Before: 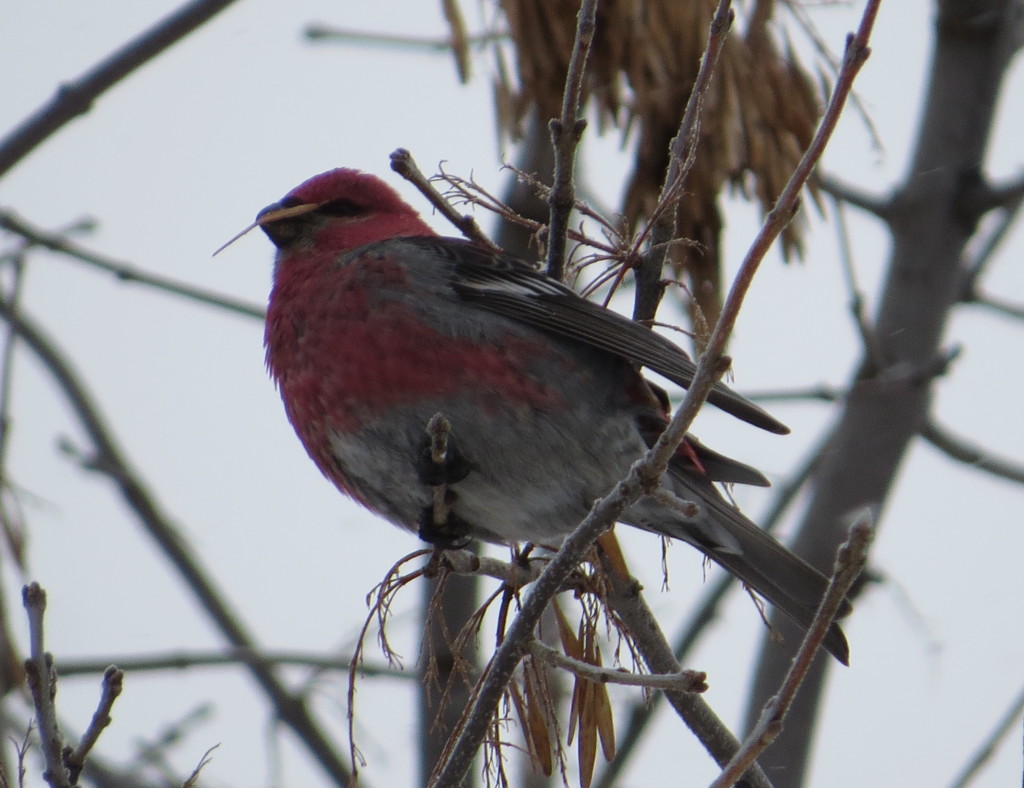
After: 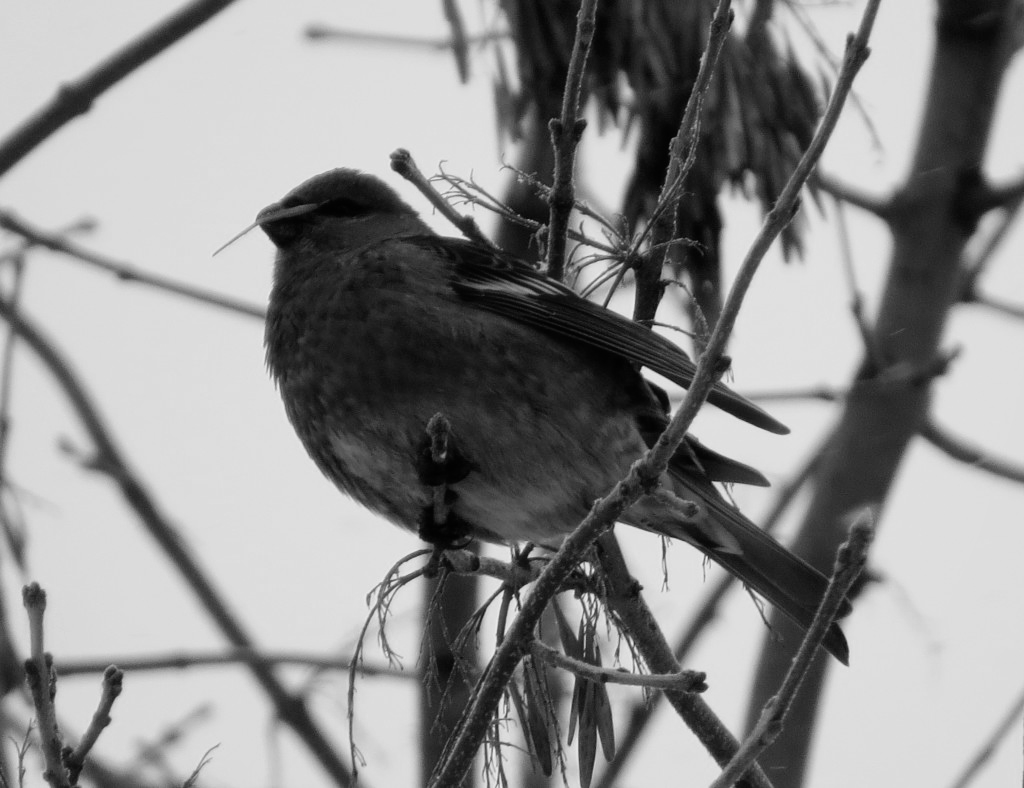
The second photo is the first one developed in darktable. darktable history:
filmic rgb: black relative exposure -16 EV, white relative exposure 5.27 EV, hardness 5.92, contrast 1.264, add noise in highlights 0.001, preserve chrominance luminance Y, color science v3 (2019), use custom middle-gray values true, contrast in highlights soft
shadows and highlights: radius 128.01, shadows 21.25, highlights -22.83, low approximation 0.01
color calibration: output gray [0.253, 0.26, 0.487, 0], x 0.38, y 0.389, temperature 4076.71 K
haze removal: strength -0.082, distance 0.353
